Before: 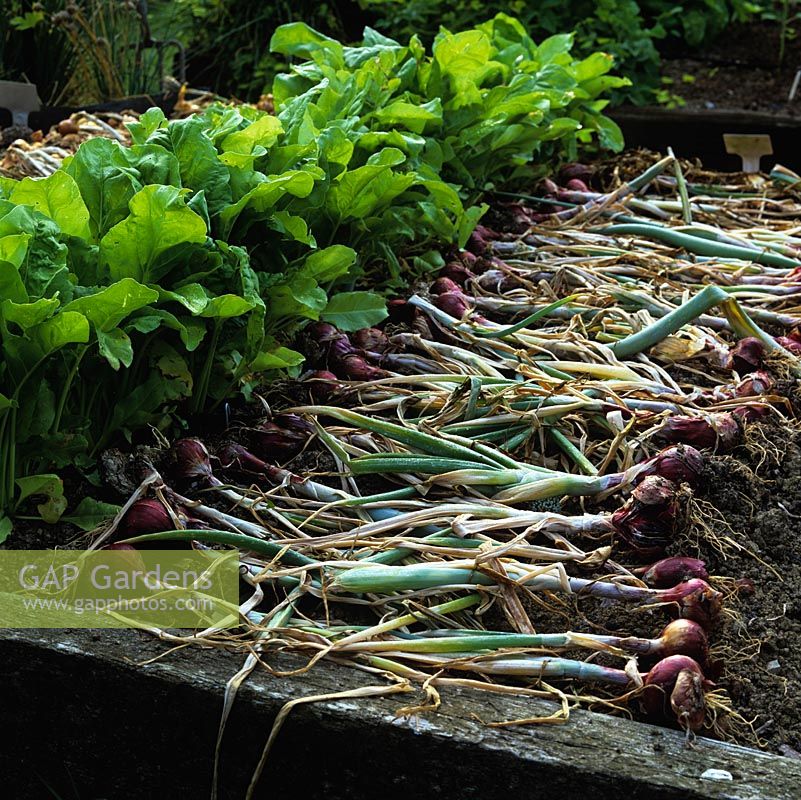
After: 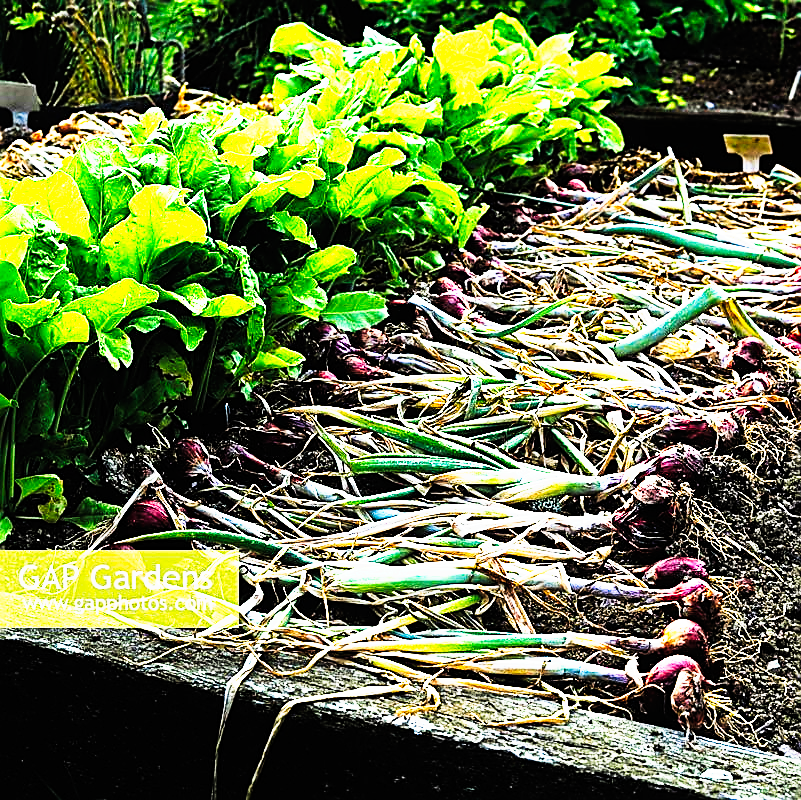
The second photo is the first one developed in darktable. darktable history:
tone curve: curves: ch0 [(0, 0) (0.003, 0) (0.011, 0.001) (0.025, 0.003) (0.044, 0.003) (0.069, 0.006) (0.1, 0.009) (0.136, 0.014) (0.177, 0.029) (0.224, 0.061) (0.277, 0.127) (0.335, 0.218) (0.399, 0.38) (0.468, 0.588) (0.543, 0.809) (0.623, 0.947) (0.709, 0.987) (0.801, 0.99) (0.898, 0.99) (1, 1)], preserve colors none
sharpen: amount 0.75
contrast brightness saturation: brightness 0.28
